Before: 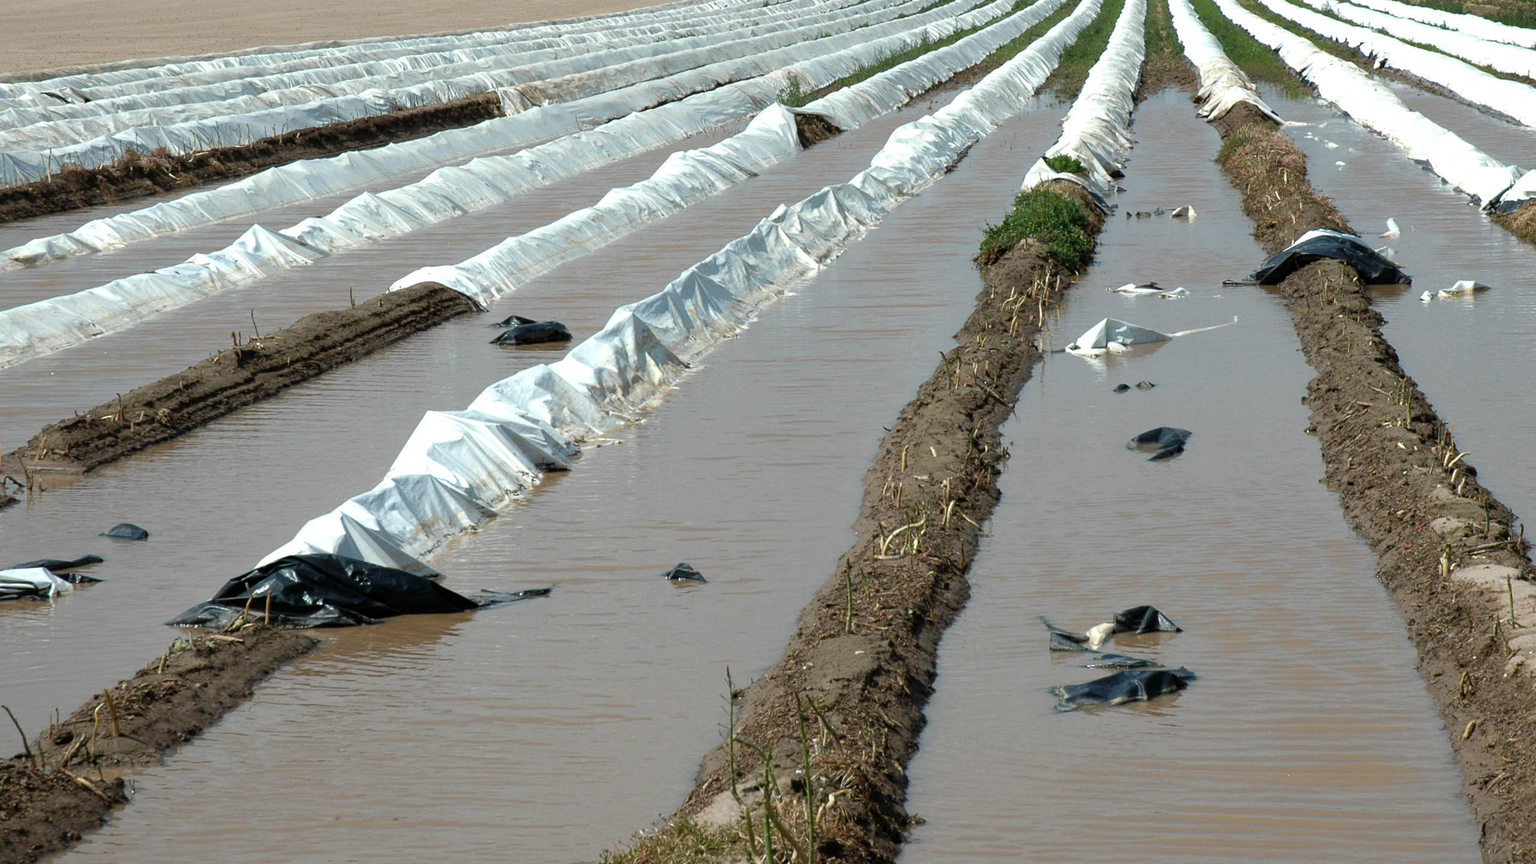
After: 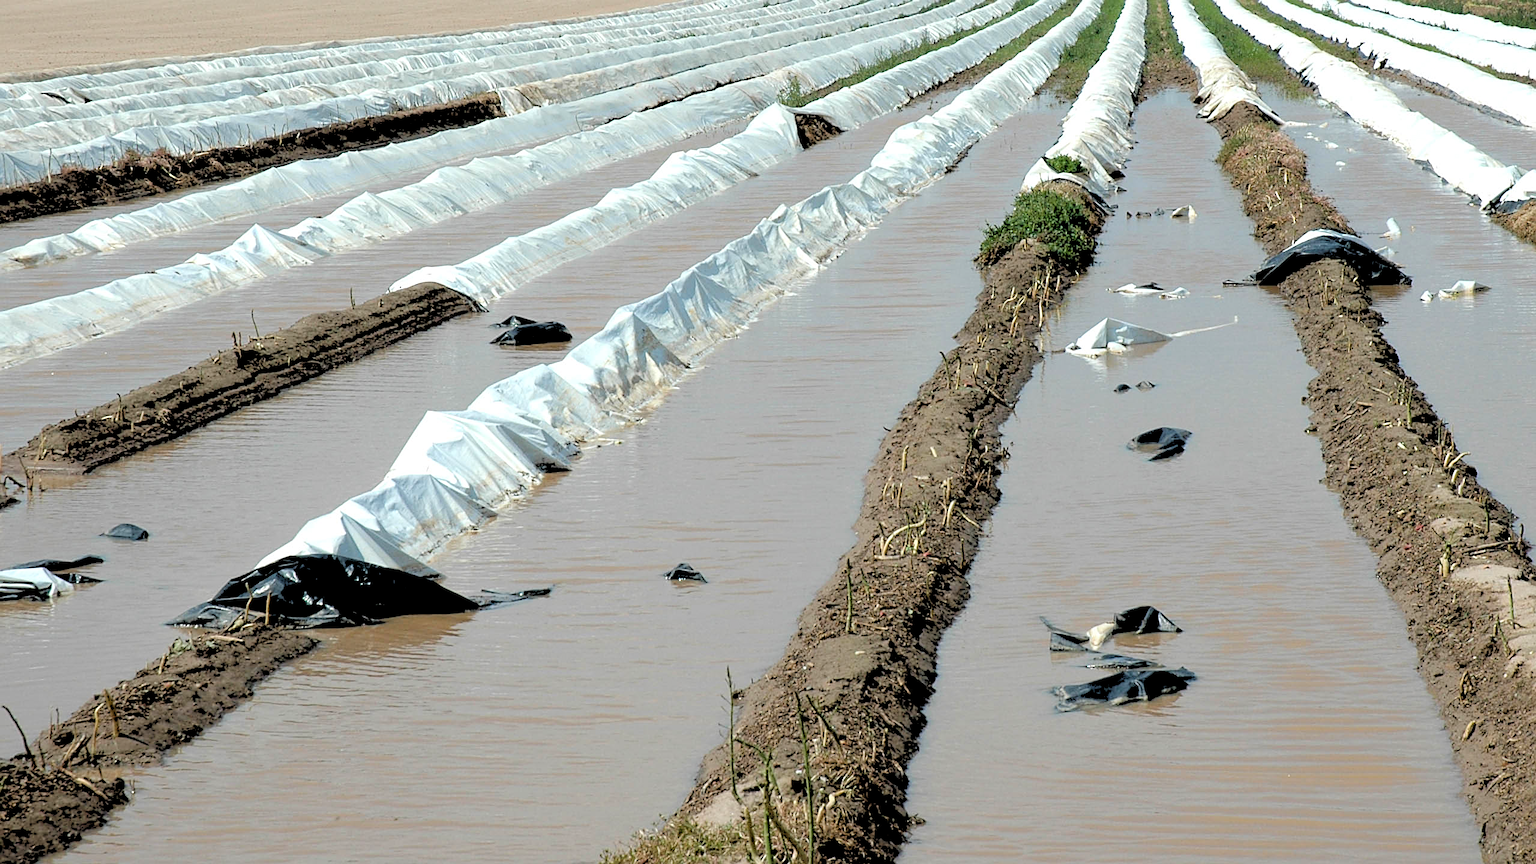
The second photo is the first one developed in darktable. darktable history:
rgb levels: levels [[0.027, 0.429, 0.996], [0, 0.5, 1], [0, 0.5, 1]]
sharpen: on, module defaults
